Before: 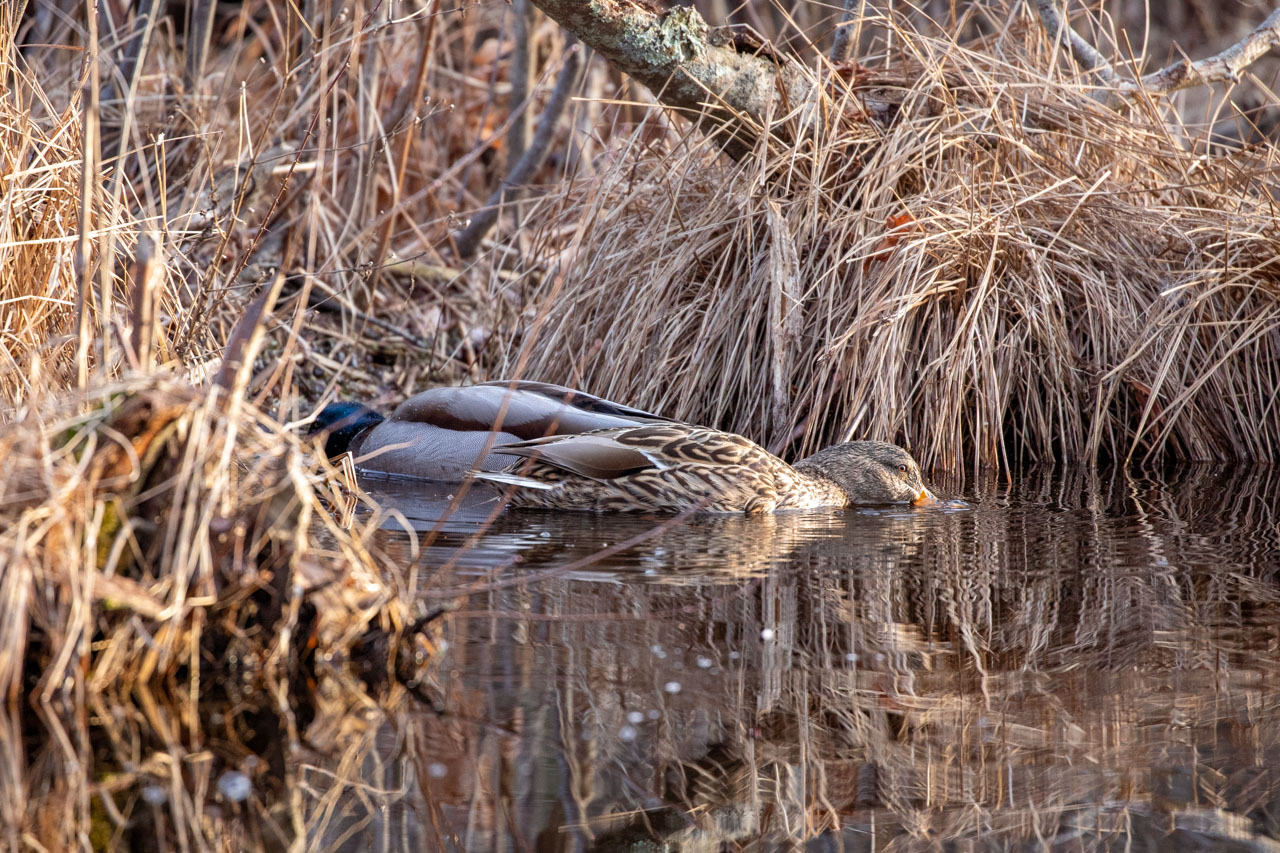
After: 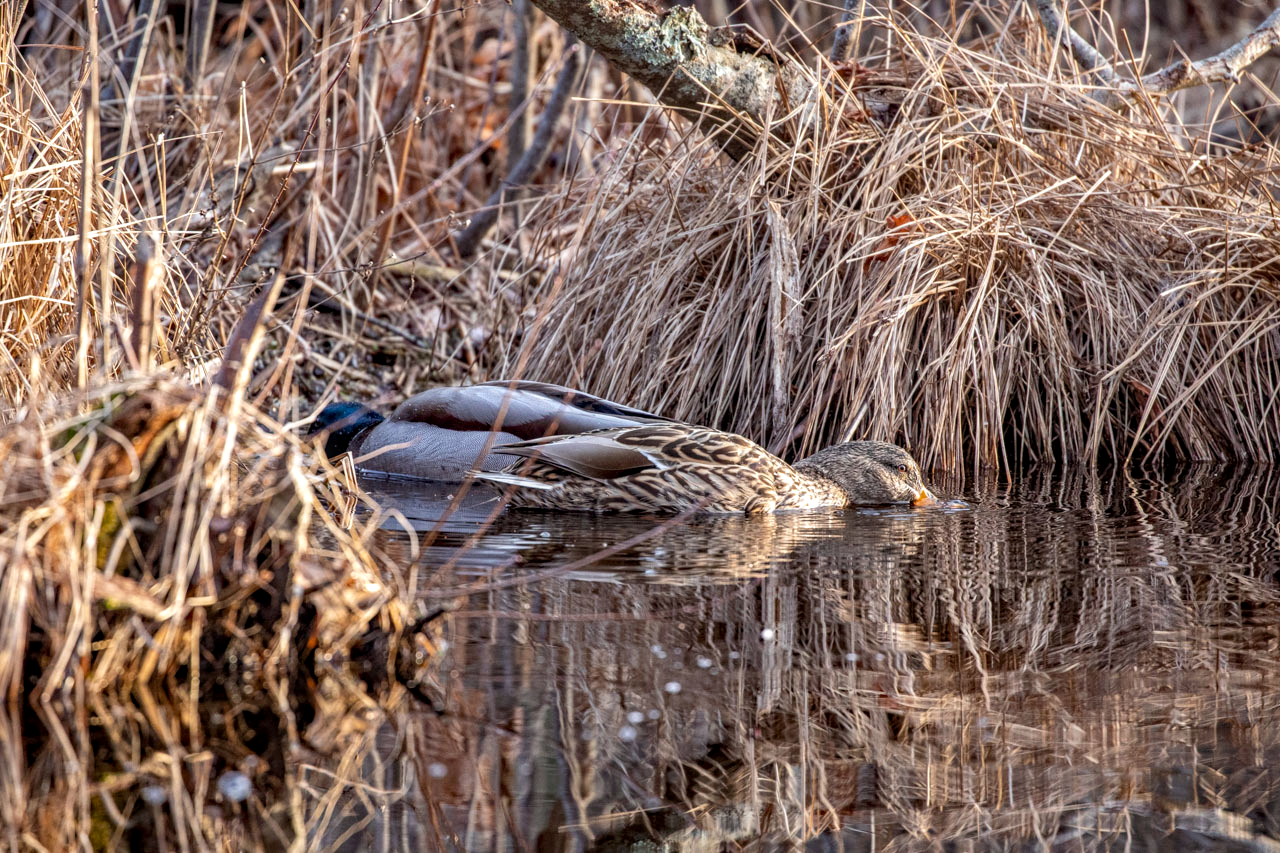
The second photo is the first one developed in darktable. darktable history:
shadows and highlights: low approximation 0.01, soften with gaussian
haze removal: compatibility mode true, adaptive false
local contrast: on, module defaults
